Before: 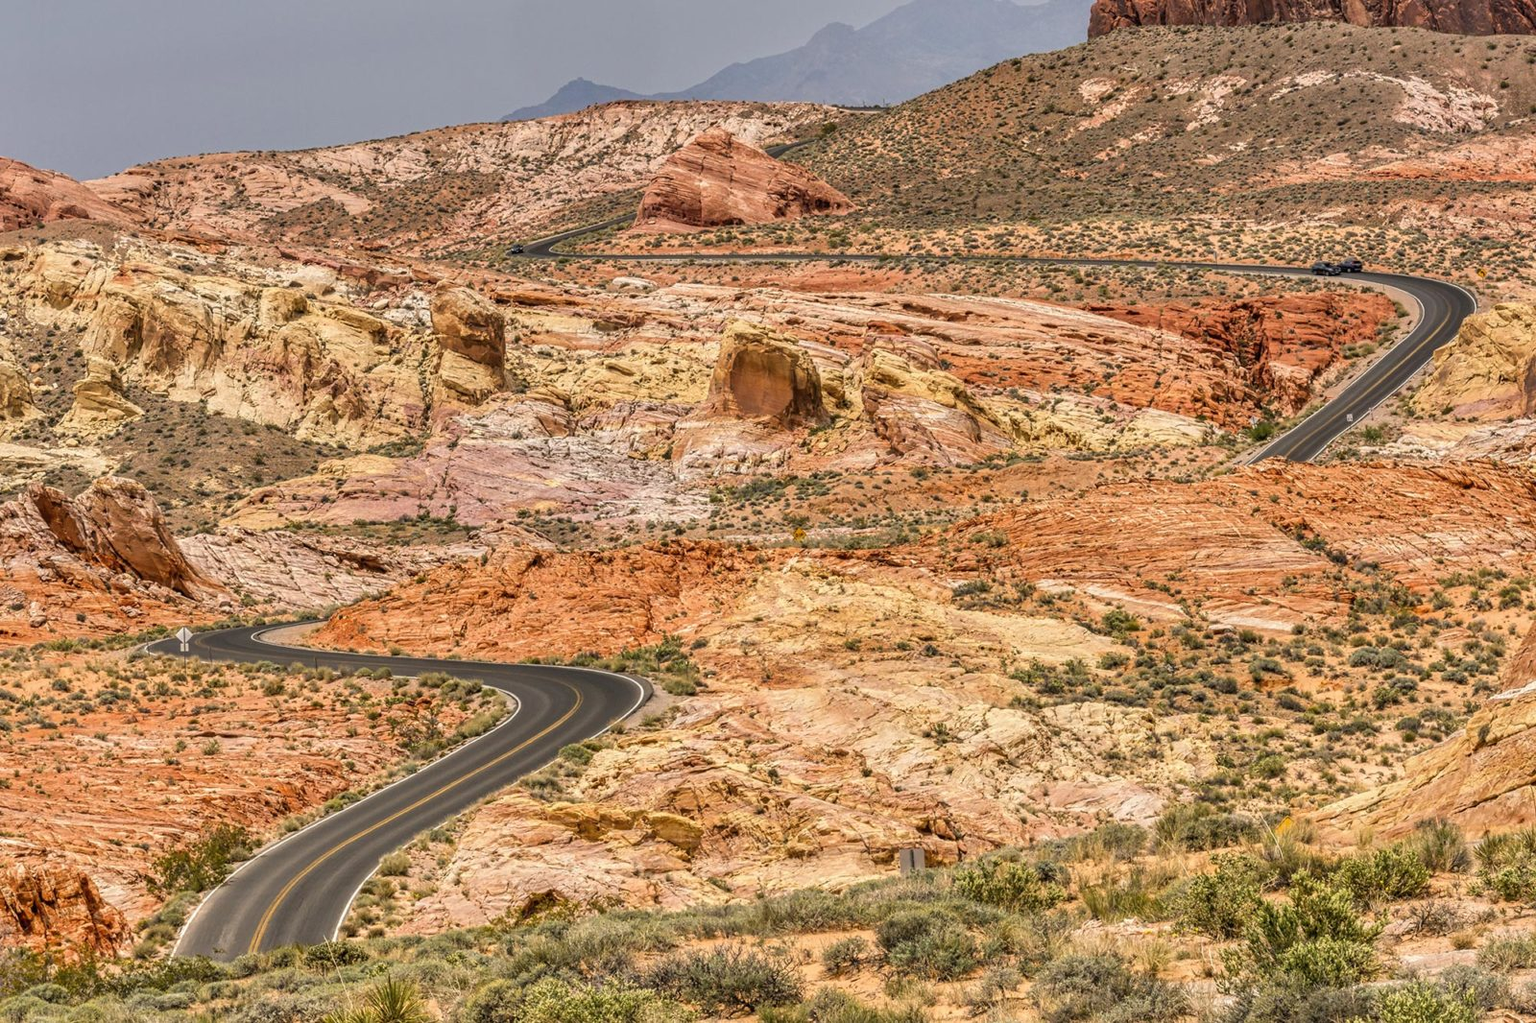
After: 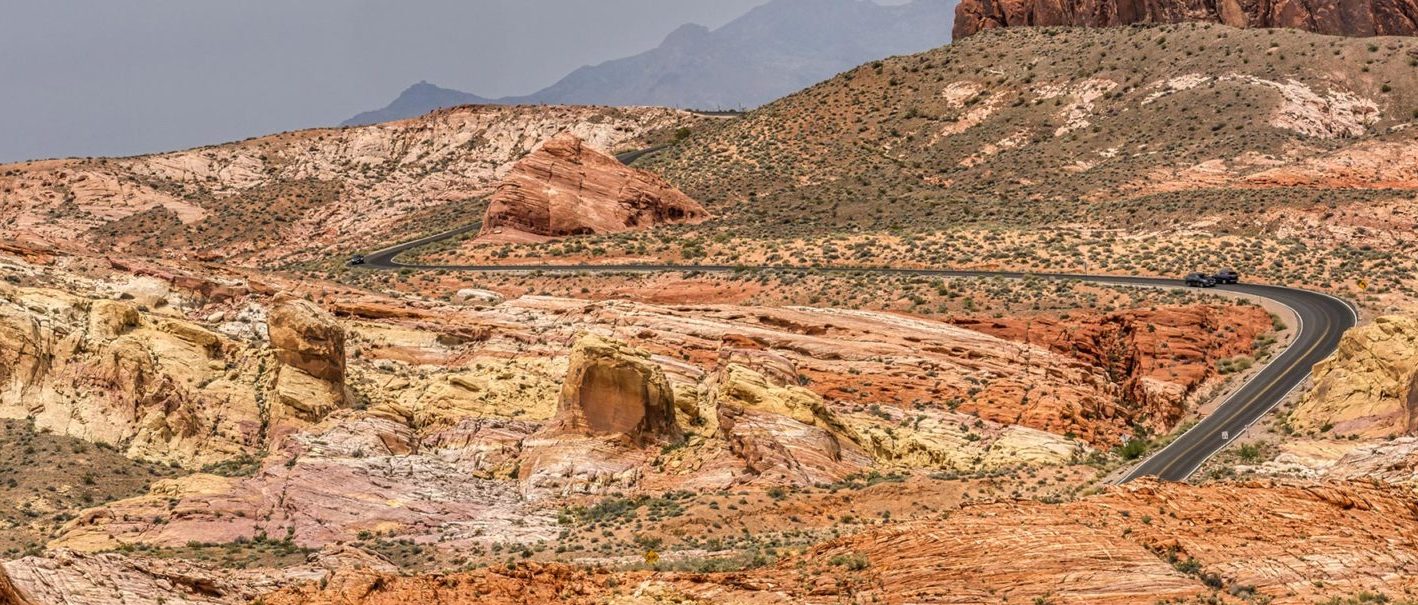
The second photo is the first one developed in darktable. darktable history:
tone equalizer: on, module defaults
crop and rotate: left 11.346%, bottom 43.171%
